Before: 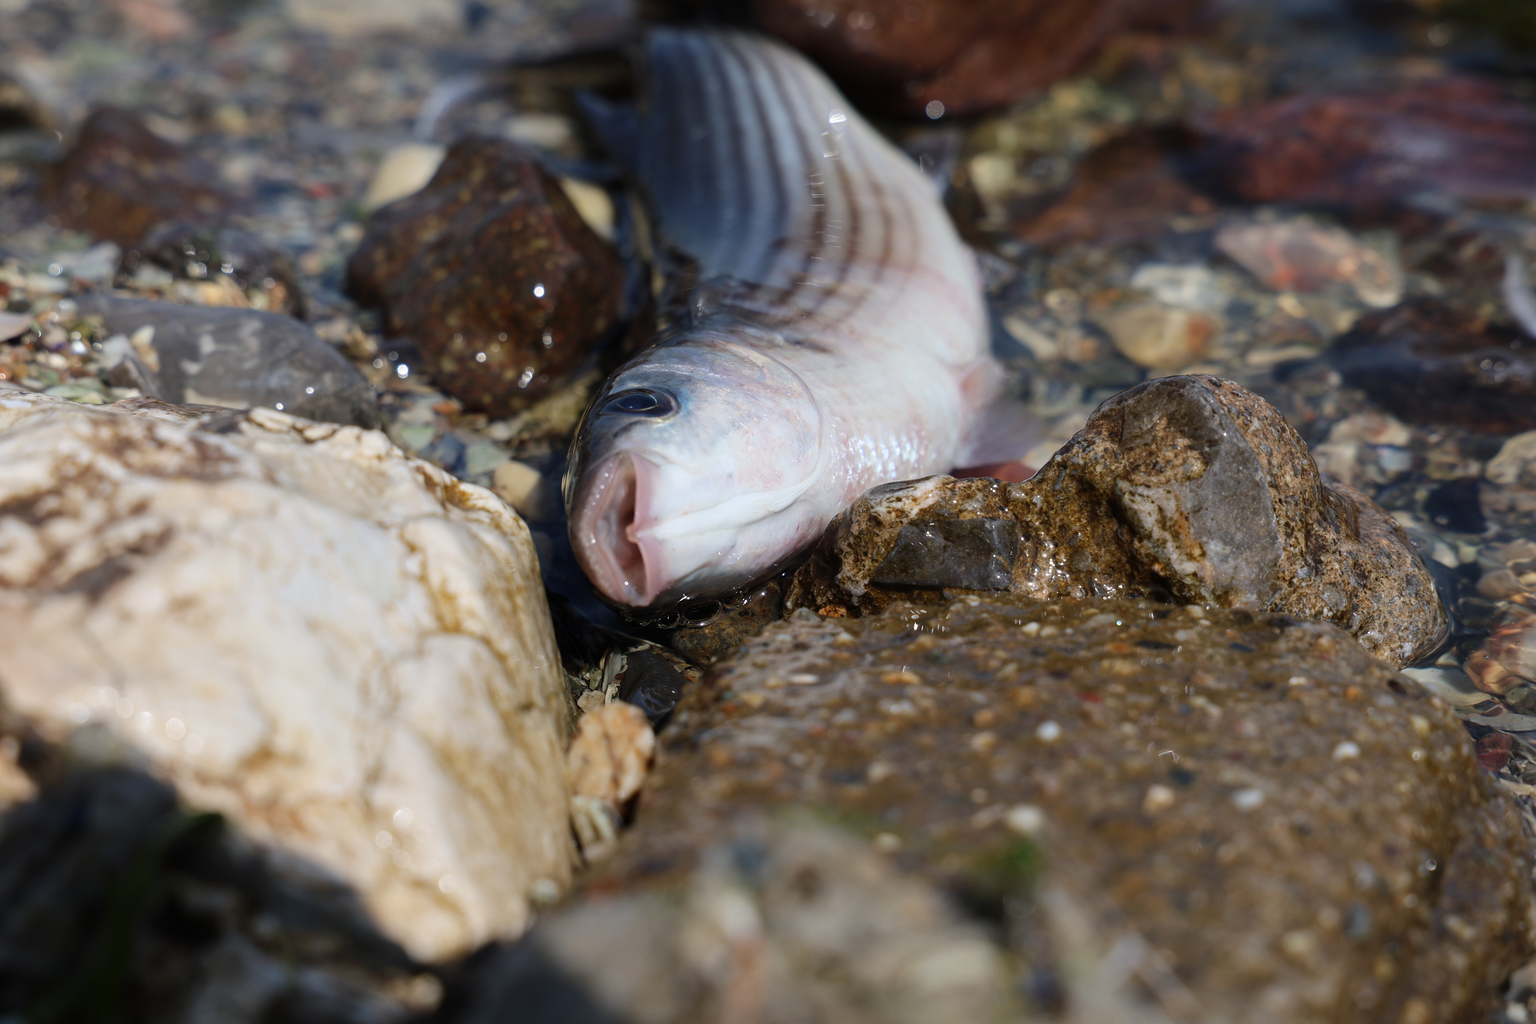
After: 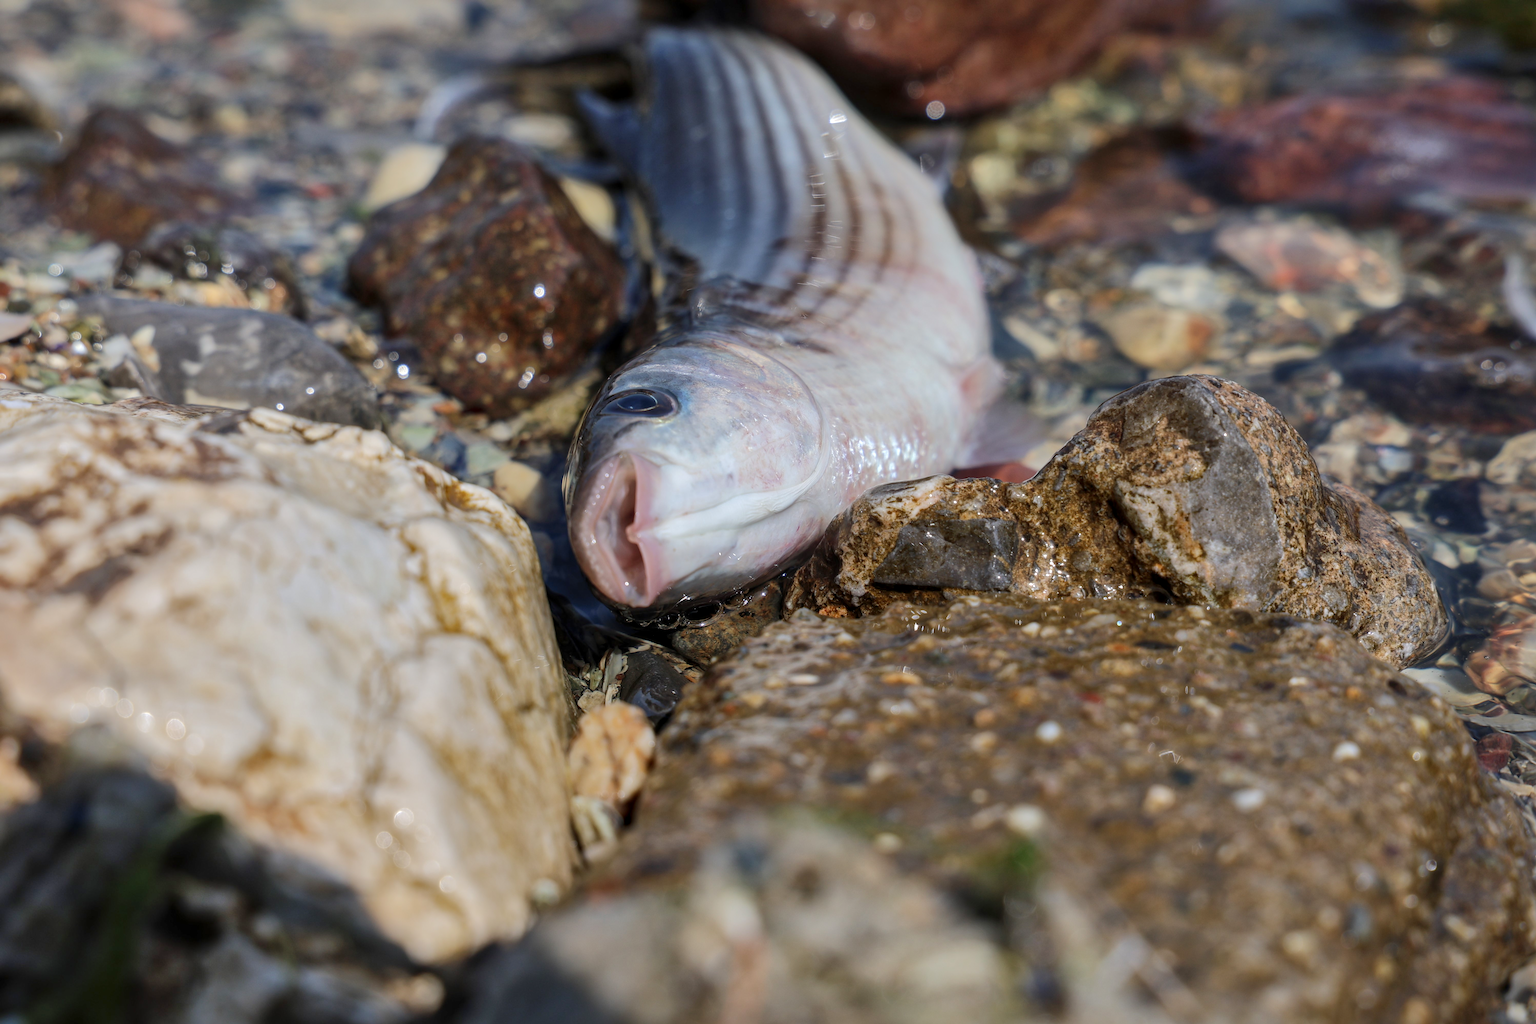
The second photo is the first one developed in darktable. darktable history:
local contrast: on, module defaults
base curve: curves: ch0 [(0, 0) (0.262, 0.32) (0.722, 0.705) (1, 1)]
shadows and highlights: on, module defaults
